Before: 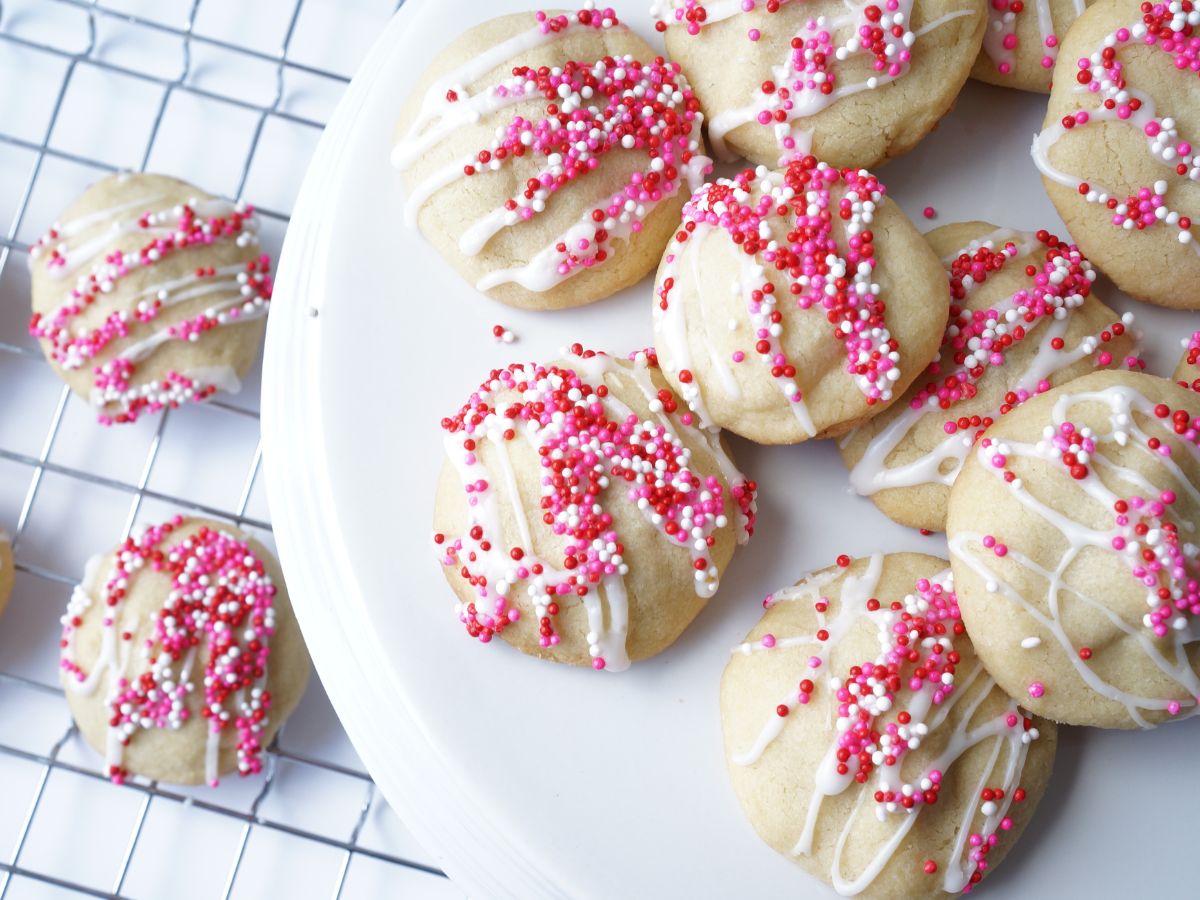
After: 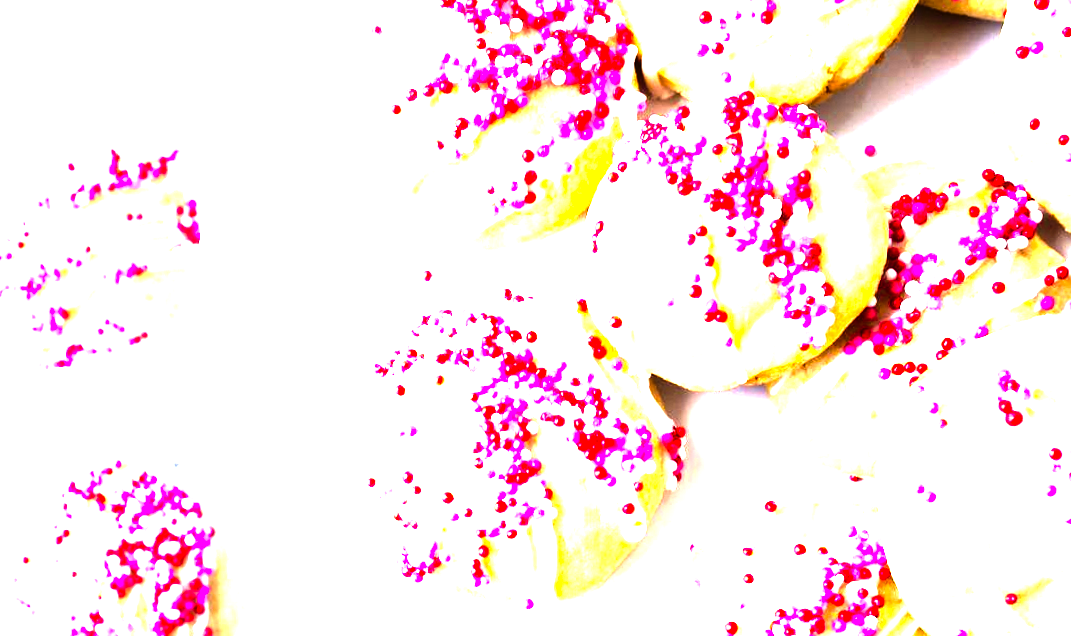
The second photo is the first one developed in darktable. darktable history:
rotate and perspective: rotation 0.074°, lens shift (vertical) 0.096, lens shift (horizontal) -0.041, crop left 0.043, crop right 0.952, crop top 0.024, crop bottom 0.979
crop: left 2.737%, top 7.287%, right 3.421%, bottom 20.179%
rgb curve: curves: ch0 [(0, 0) (0.21, 0.15) (0.24, 0.21) (0.5, 0.75) (0.75, 0.96) (0.89, 0.99) (1, 1)]; ch1 [(0, 0.02) (0.21, 0.13) (0.25, 0.2) (0.5, 0.67) (0.75, 0.9) (0.89, 0.97) (1, 1)]; ch2 [(0, 0.02) (0.21, 0.13) (0.25, 0.2) (0.5, 0.67) (0.75, 0.9) (0.89, 0.97) (1, 1)], compensate middle gray true
levels: levels [0, 0.281, 0.562]
color balance rgb: perceptual saturation grading › global saturation 25%, global vibrance 20%
